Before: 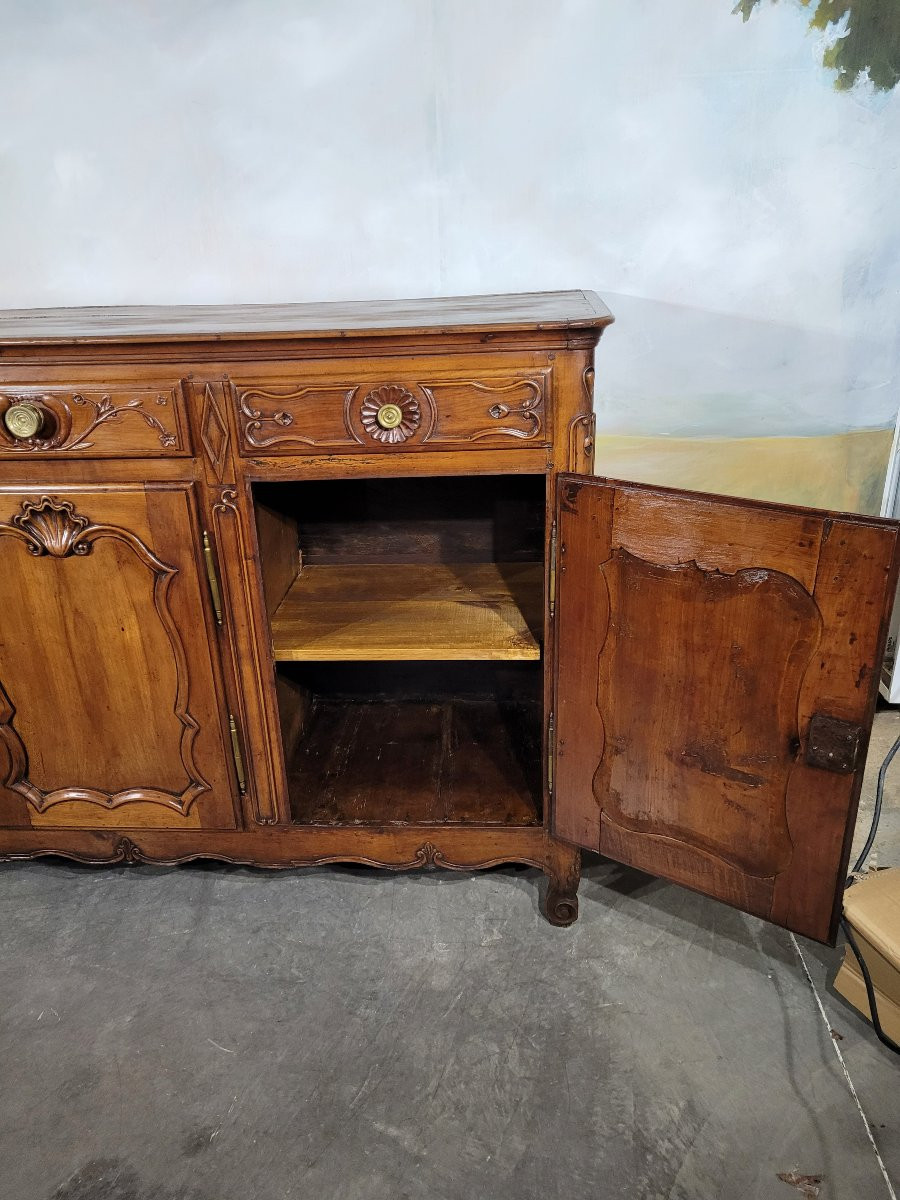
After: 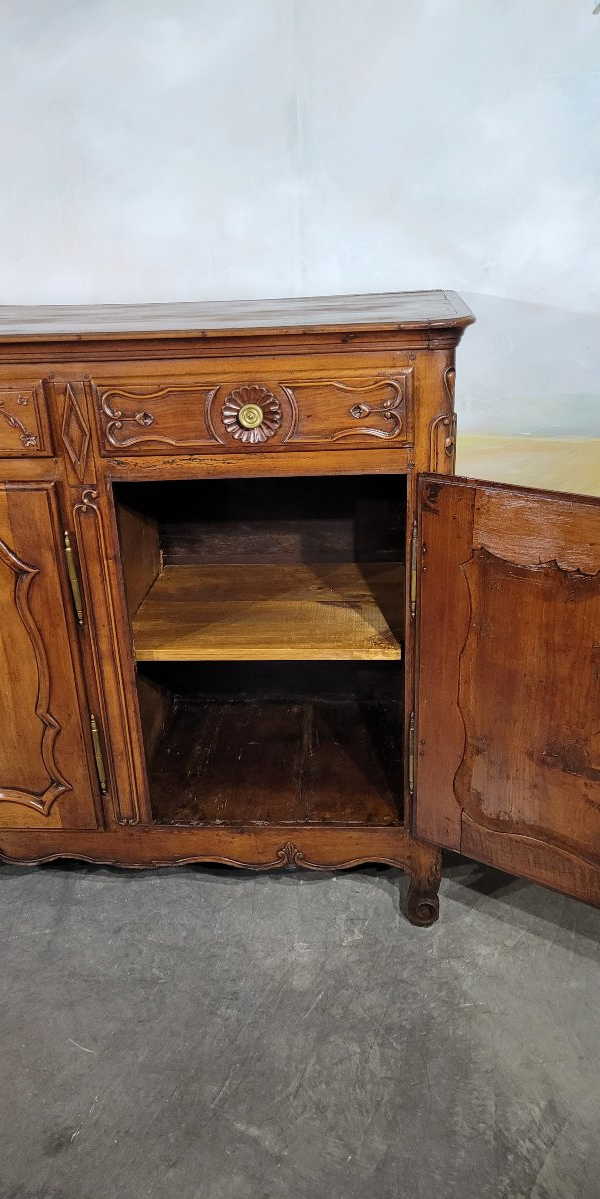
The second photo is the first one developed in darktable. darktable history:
crop and rotate: left 15.52%, right 17.811%
